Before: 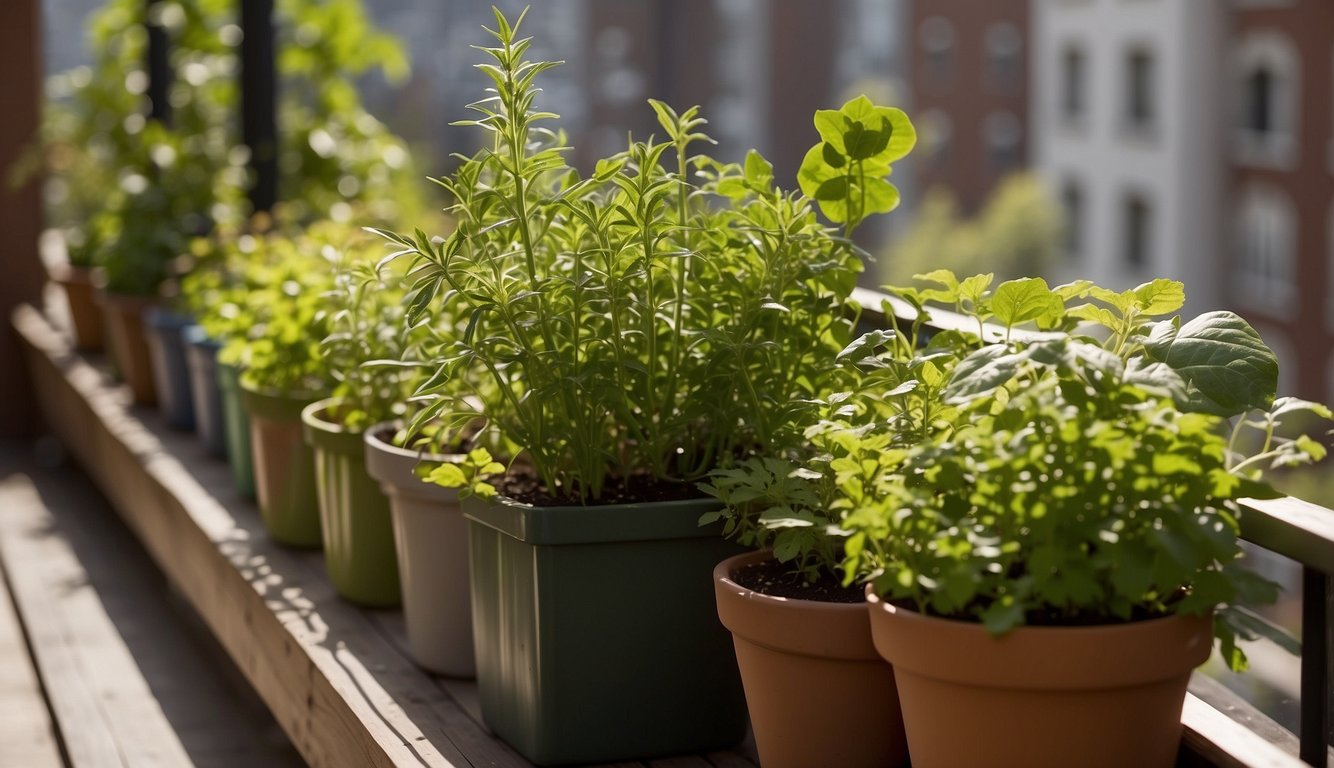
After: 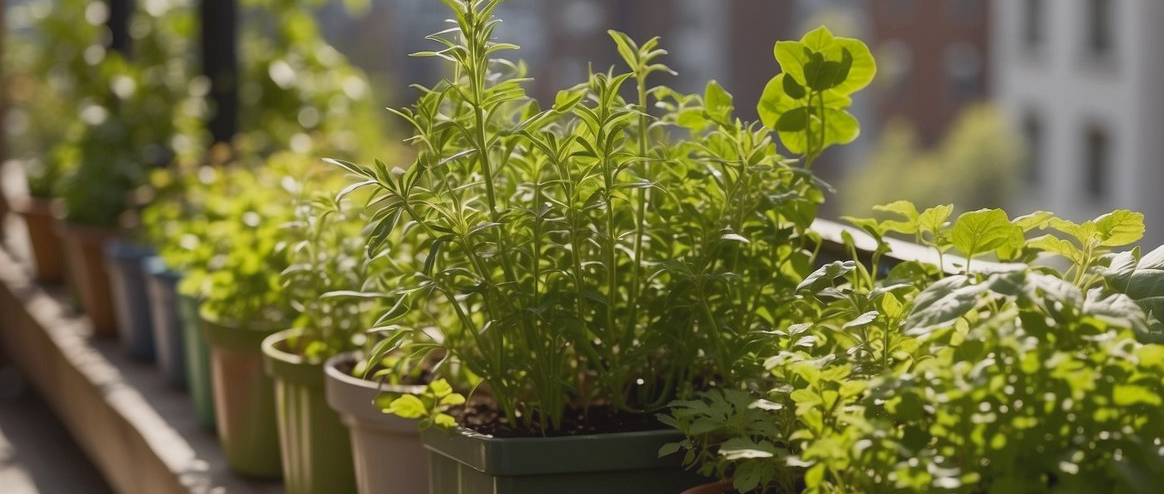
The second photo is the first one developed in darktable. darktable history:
crop: left 3.068%, top 9.004%, right 9.641%, bottom 26.628%
contrast brightness saturation: contrast -0.108
exposure: compensate highlight preservation false
